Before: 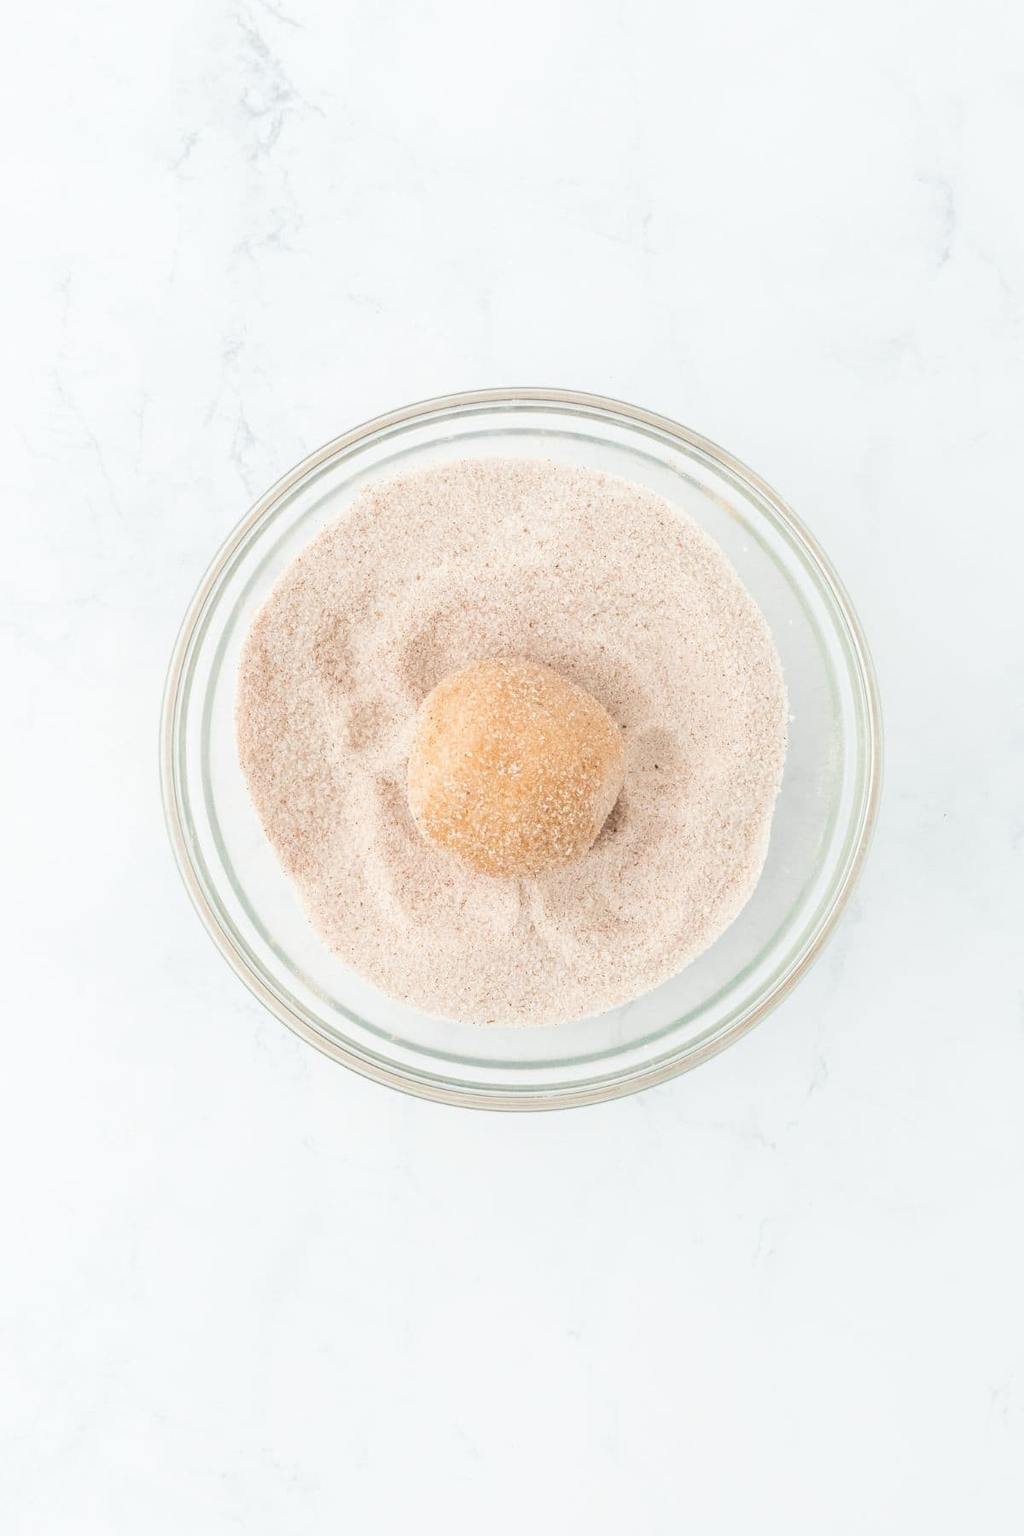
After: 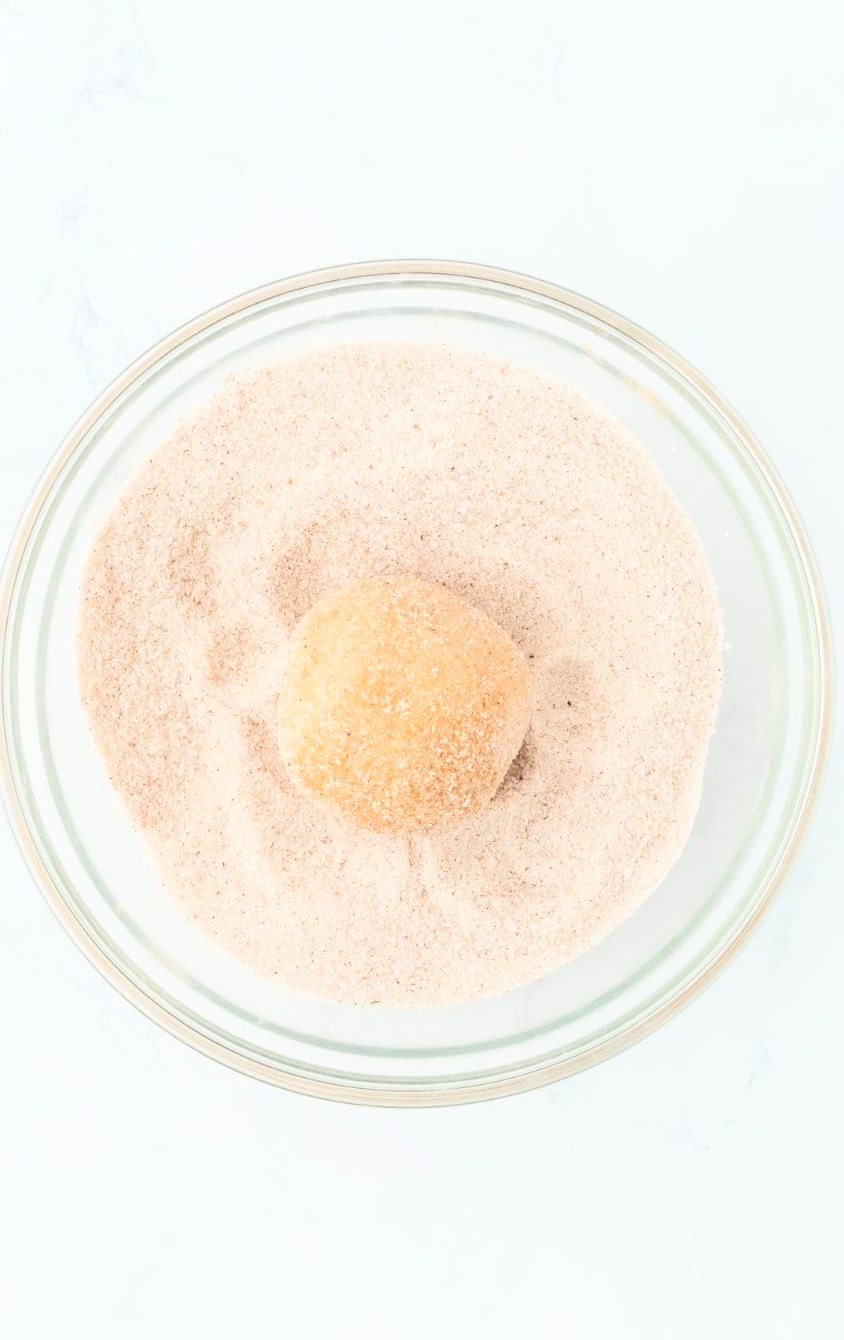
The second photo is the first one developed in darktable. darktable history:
contrast brightness saturation: contrast 0.201, brightness 0.154, saturation 0.147
crop and rotate: left 16.688%, top 10.857%, right 12.943%, bottom 14.671%
exposure: compensate highlight preservation false
